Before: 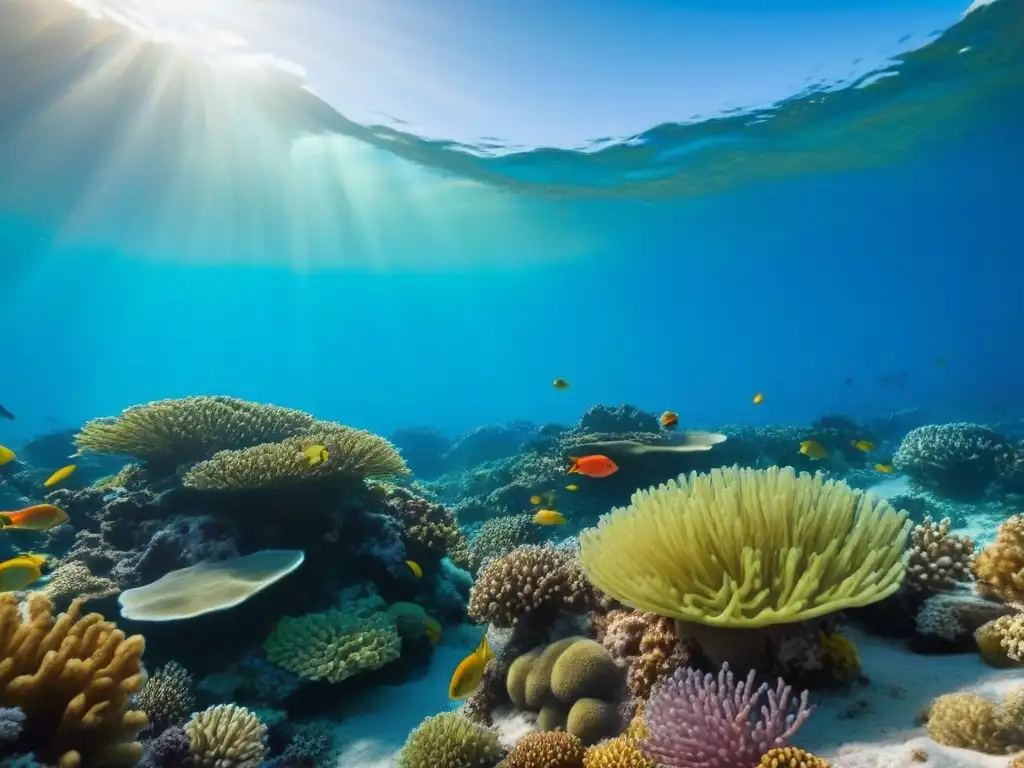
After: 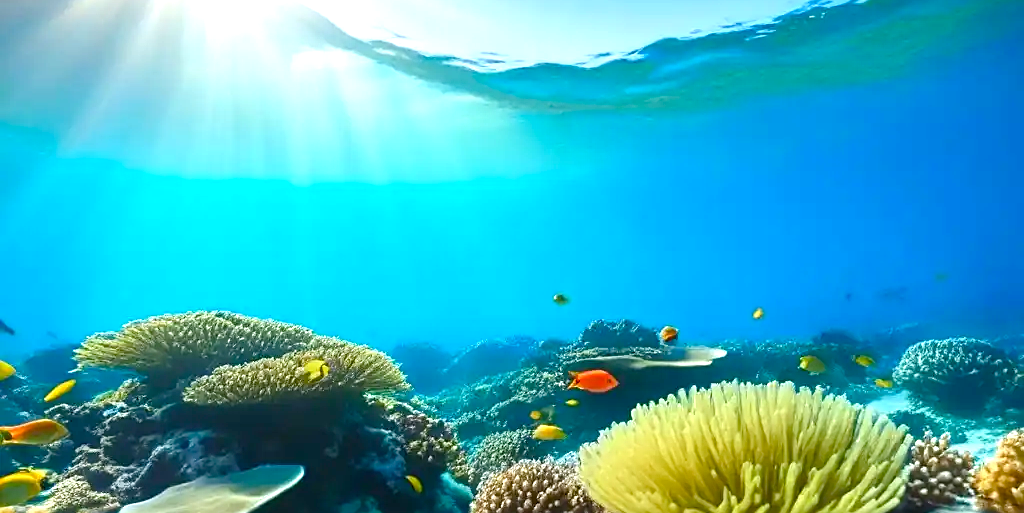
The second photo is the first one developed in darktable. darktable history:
color balance rgb: perceptual saturation grading › global saturation 27.606%, perceptual saturation grading › highlights -24.794%, perceptual saturation grading › shadows 26.156%, global vibrance 9.623%
sharpen: on, module defaults
crop: top 11.176%, bottom 21.964%
exposure: black level correction 0, exposure 0.846 EV, compensate exposure bias true, compensate highlight preservation false
